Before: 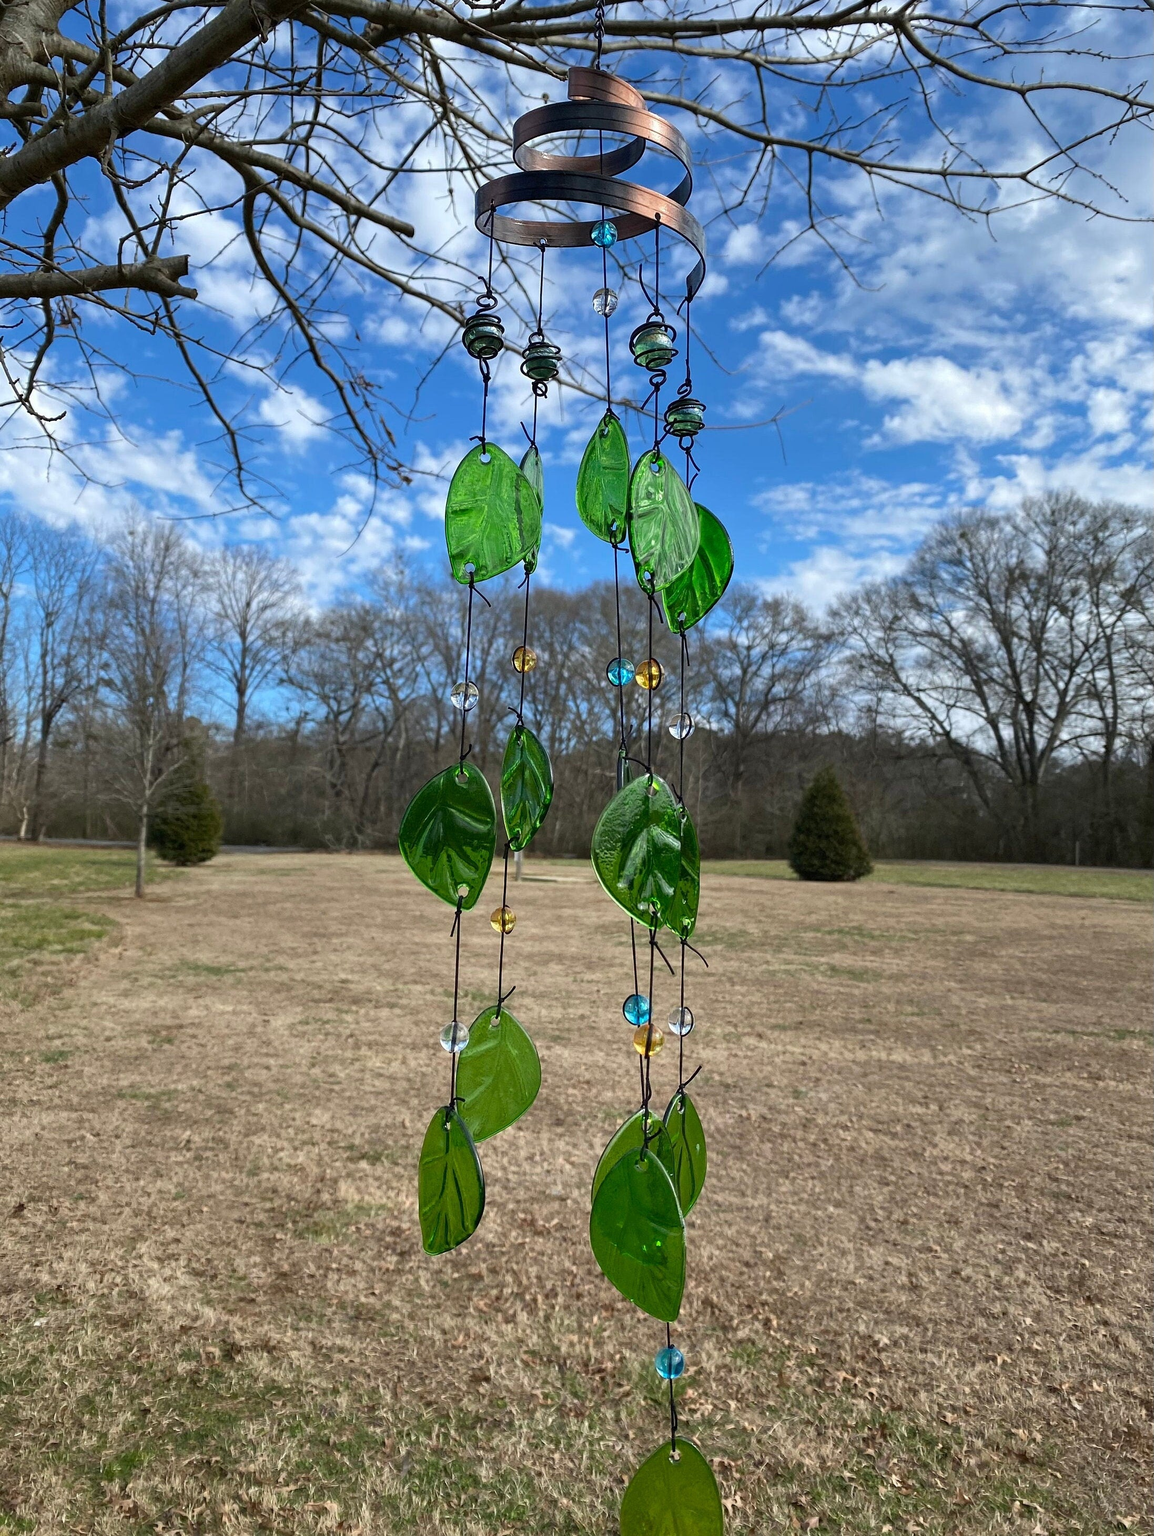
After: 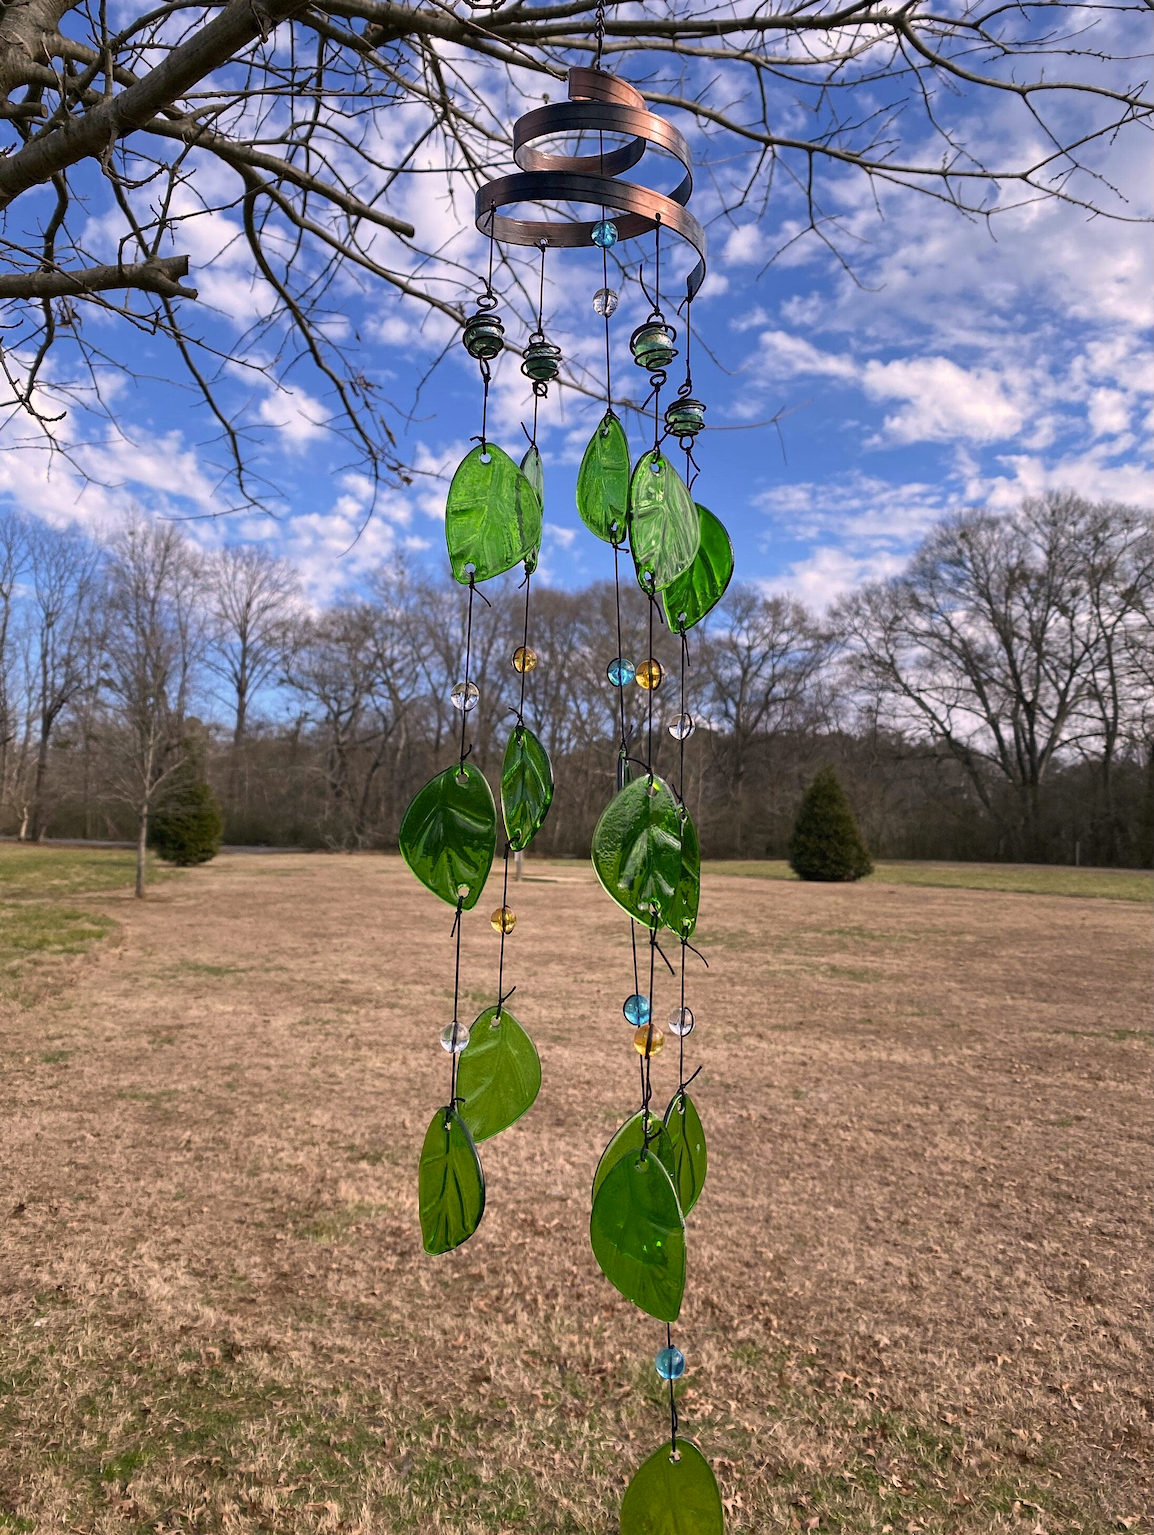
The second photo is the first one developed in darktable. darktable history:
white balance: emerald 1
color correction: highlights a* 12.23, highlights b* 5.41
